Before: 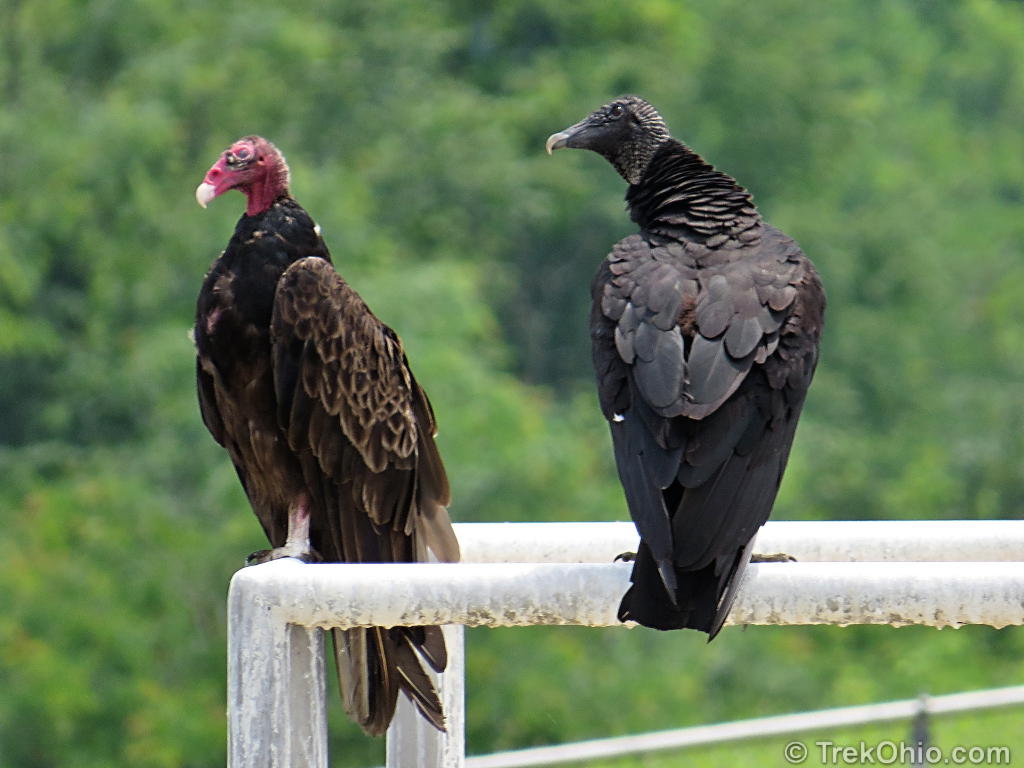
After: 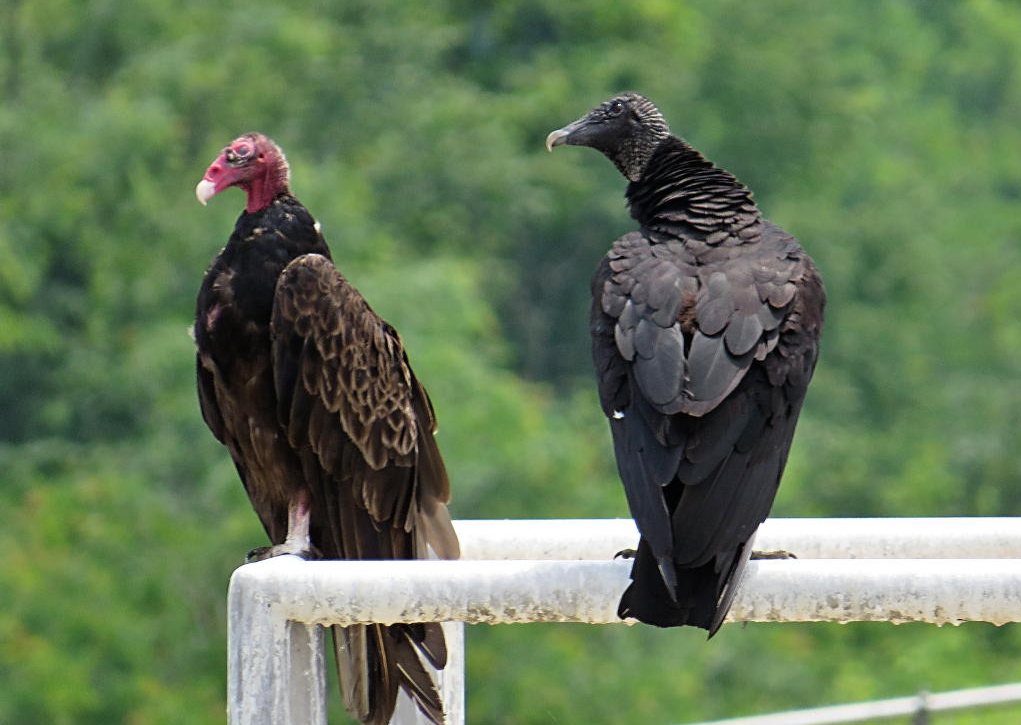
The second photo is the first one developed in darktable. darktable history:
white balance: emerald 1
crop: top 0.448%, right 0.264%, bottom 5.045%
